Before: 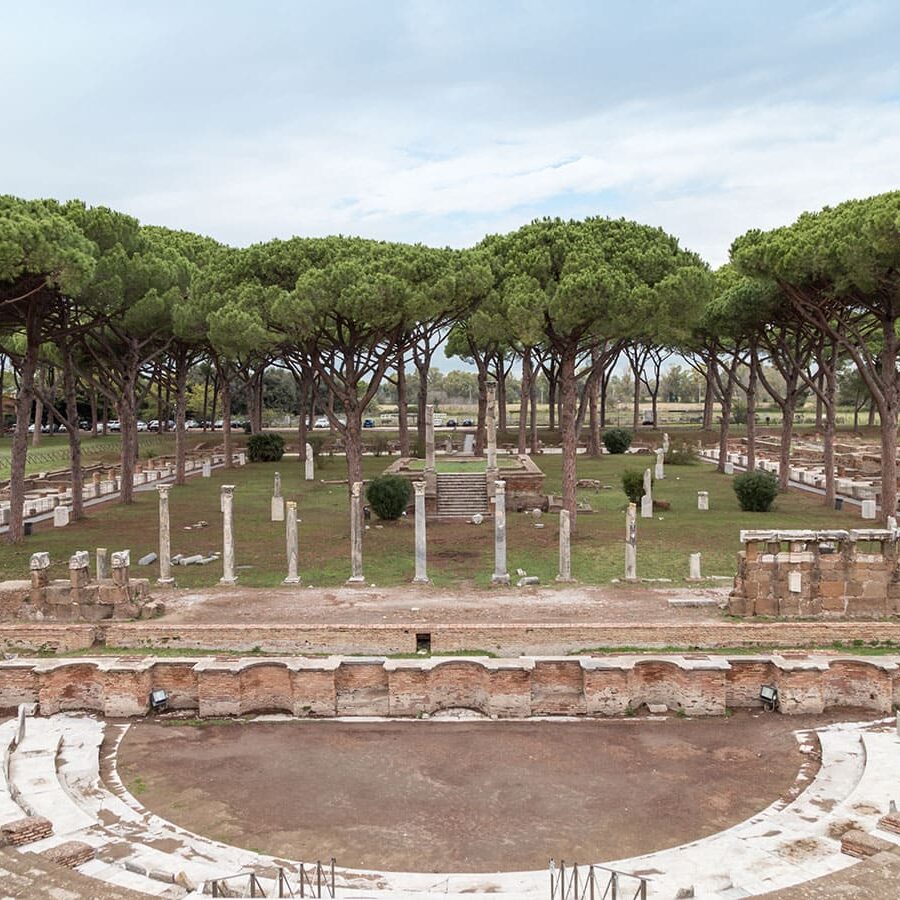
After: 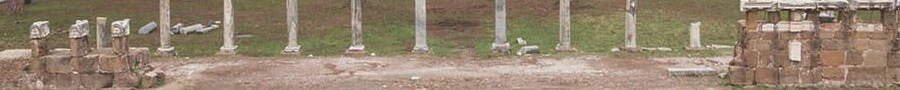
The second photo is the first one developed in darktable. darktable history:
white balance: red 1, blue 1
exposure: black level correction -0.015, exposure -0.125 EV, compensate highlight preservation false
crop and rotate: top 59.084%, bottom 30.916%
